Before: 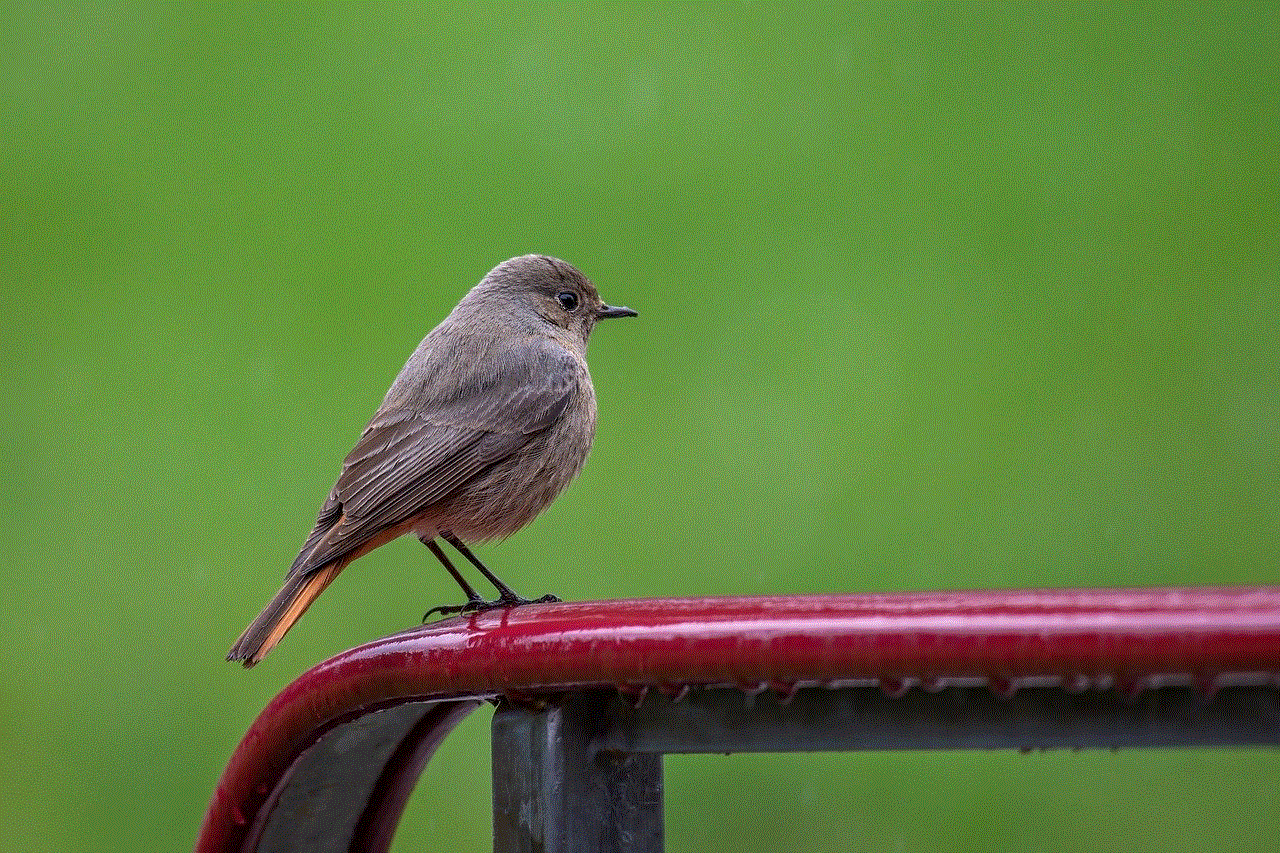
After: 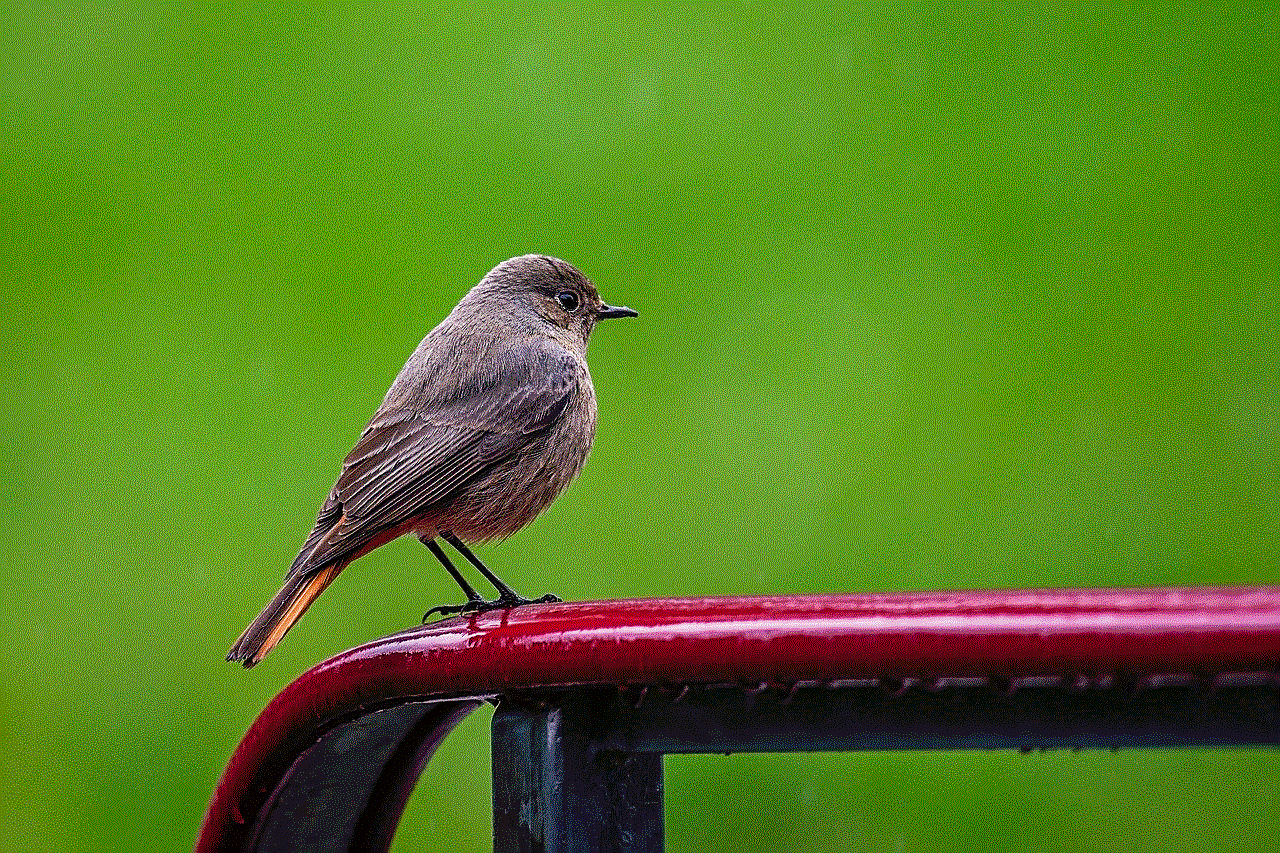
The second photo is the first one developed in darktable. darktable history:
filmic rgb: black relative exposure -8.2 EV, white relative exposure 2.2 EV, threshold 3 EV, hardness 7.11, latitude 75%, contrast 1.325, highlights saturation mix -2%, shadows ↔ highlights balance 30%, preserve chrominance no, color science v5 (2021), contrast in shadows safe, contrast in highlights safe, enable highlight reconstruction true
color balance rgb: shadows lift › hue 87.51°, highlights gain › chroma 1.62%, highlights gain › hue 55.1°, global offset › chroma 0.06%, global offset › hue 253.66°, linear chroma grading › global chroma 0.5%, perceptual saturation grading › global saturation 16.38%
sharpen: on, module defaults
